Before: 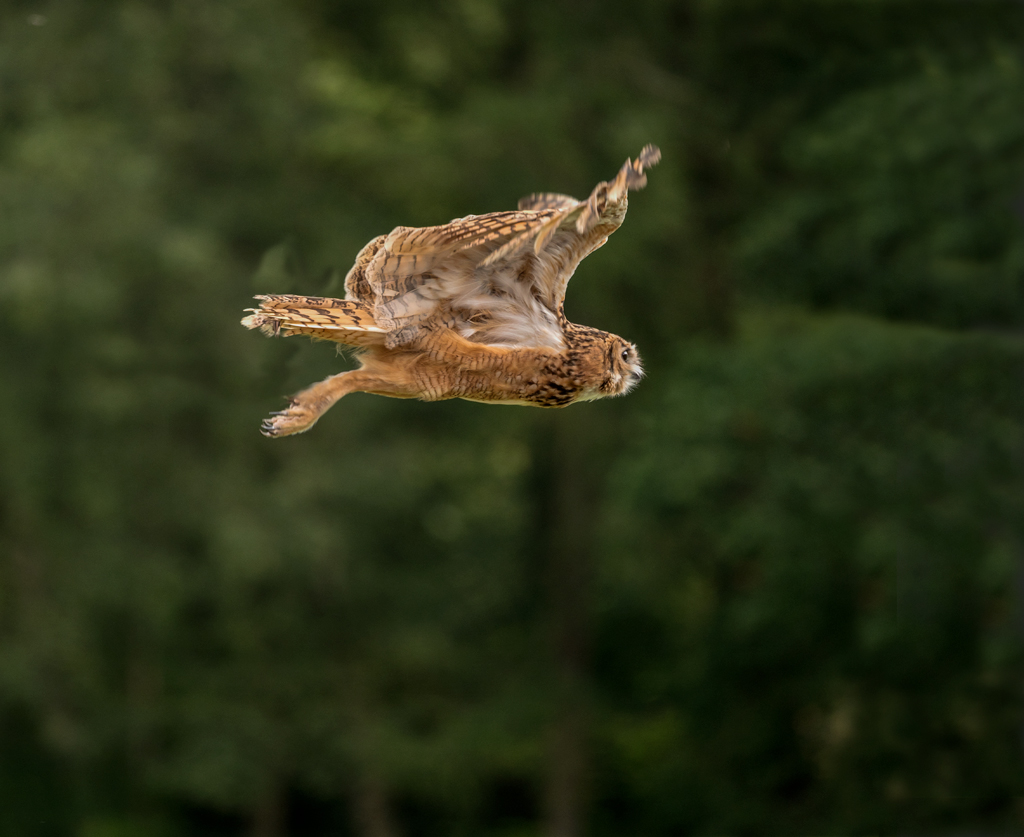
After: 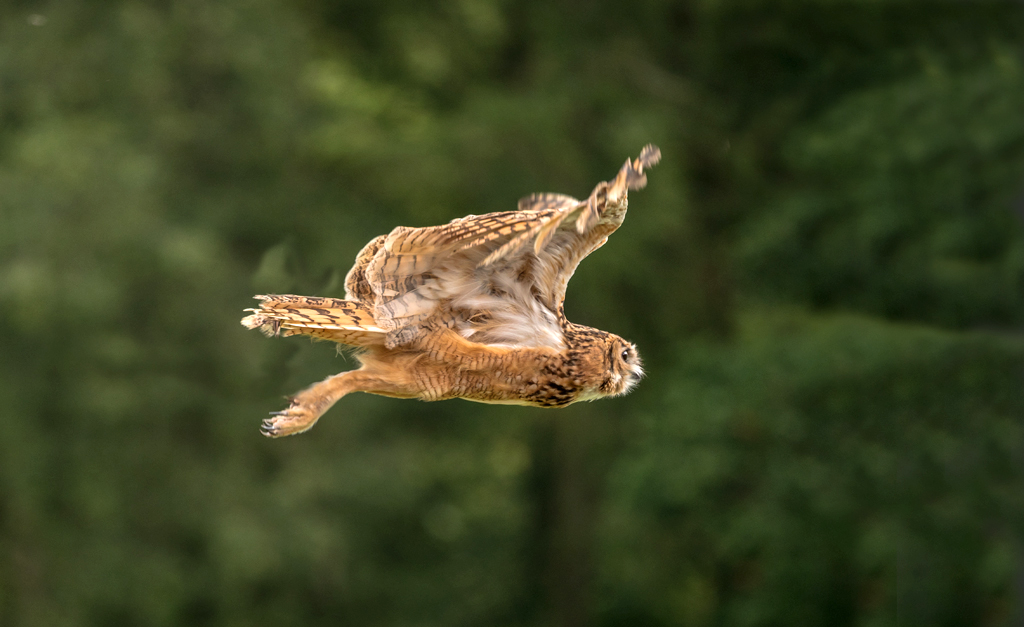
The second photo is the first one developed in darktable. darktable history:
exposure: exposure 0.6 EV, compensate highlight preservation false
crop: bottom 24.967%
